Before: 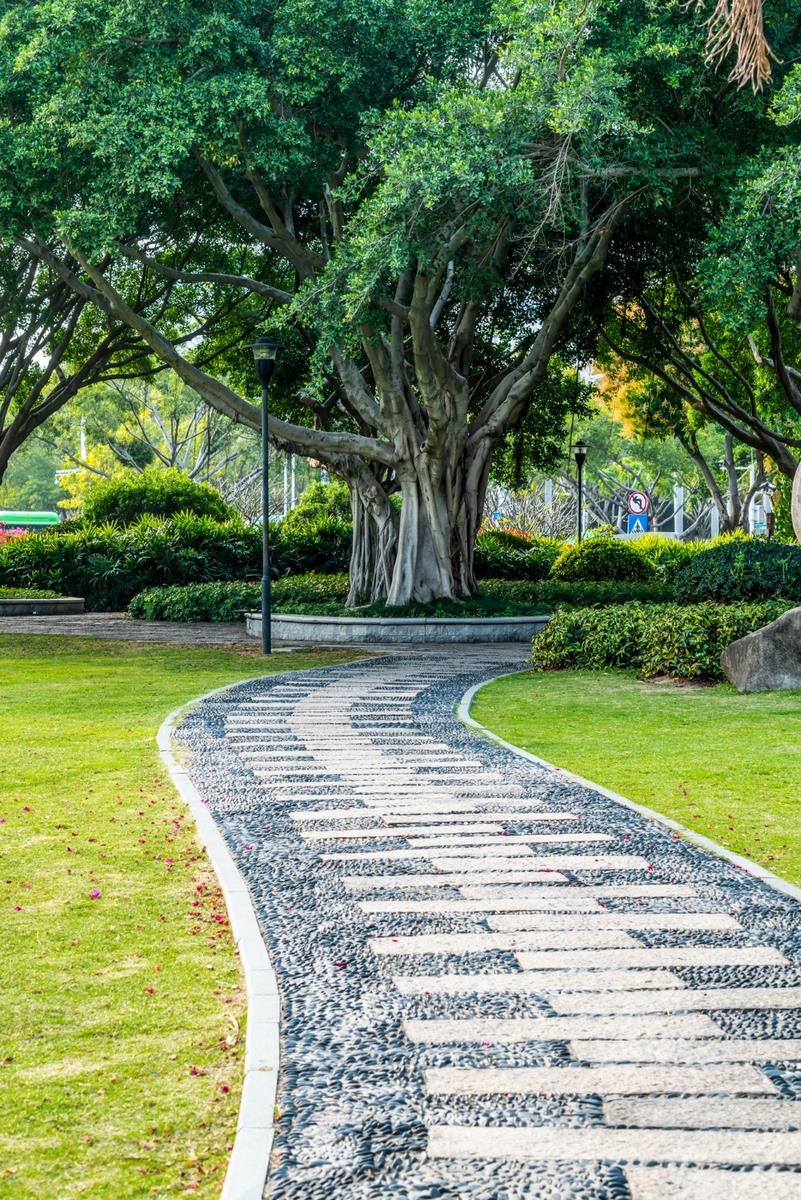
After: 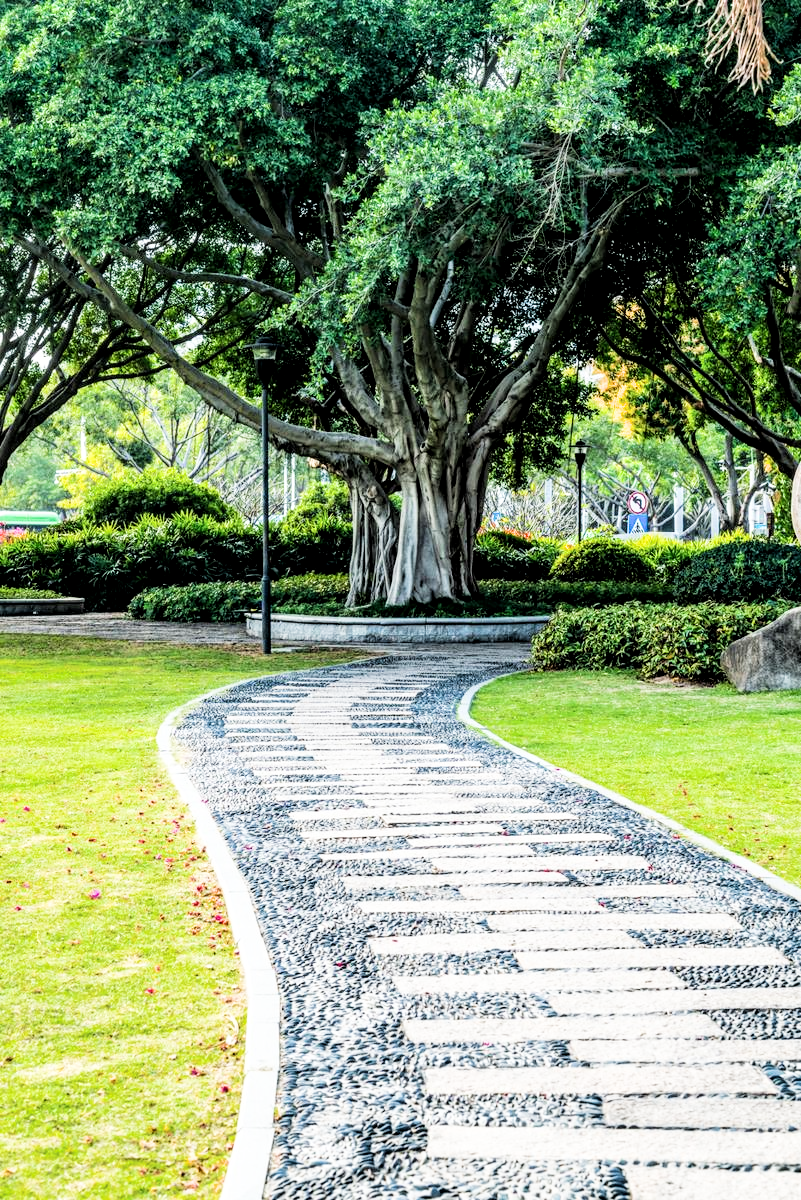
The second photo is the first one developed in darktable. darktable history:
local contrast: highlights 100%, shadows 100%, detail 120%, midtone range 0.2
filmic rgb: black relative exposure -5 EV, white relative exposure 3.5 EV, hardness 3.19, contrast 1.4, highlights saturation mix -50%
exposure: black level correction 0, exposure 0.7 EV, compensate exposure bias true, compensate highlight preservation false
white balance: red 1, blue 1
